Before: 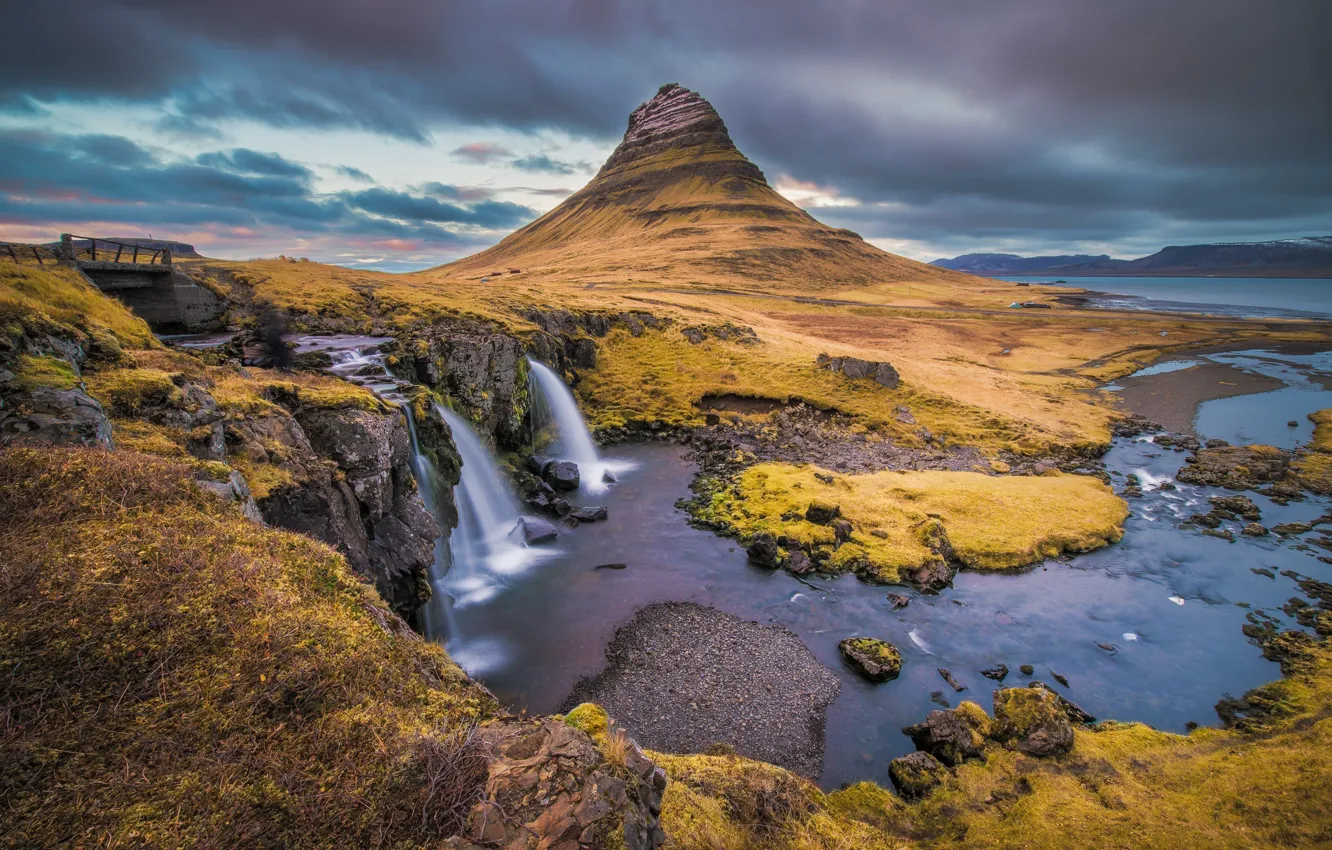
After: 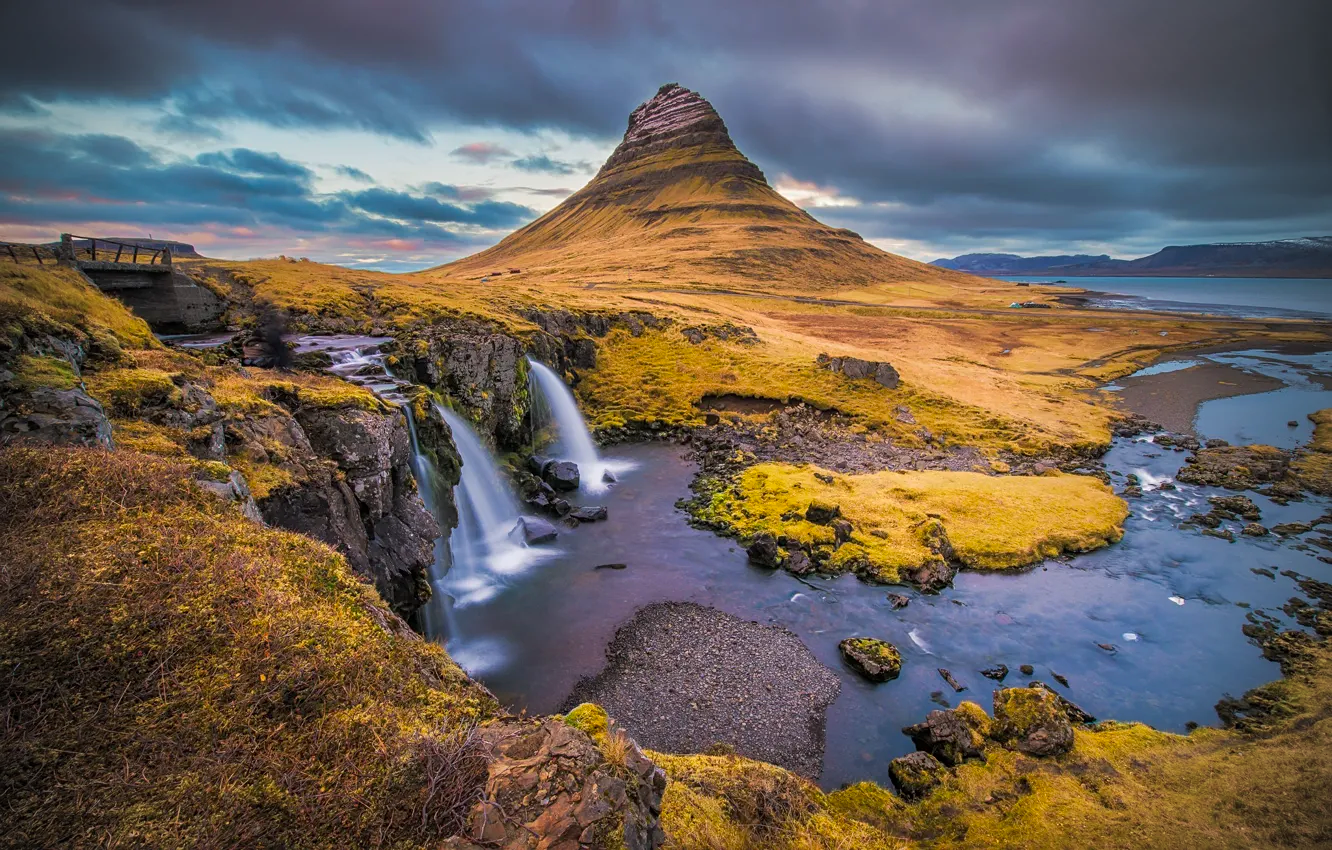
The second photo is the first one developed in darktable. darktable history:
contrast brightness saturation: saturation 0.184
sharpen: amount 0.204
vignetting: on, module defaults
